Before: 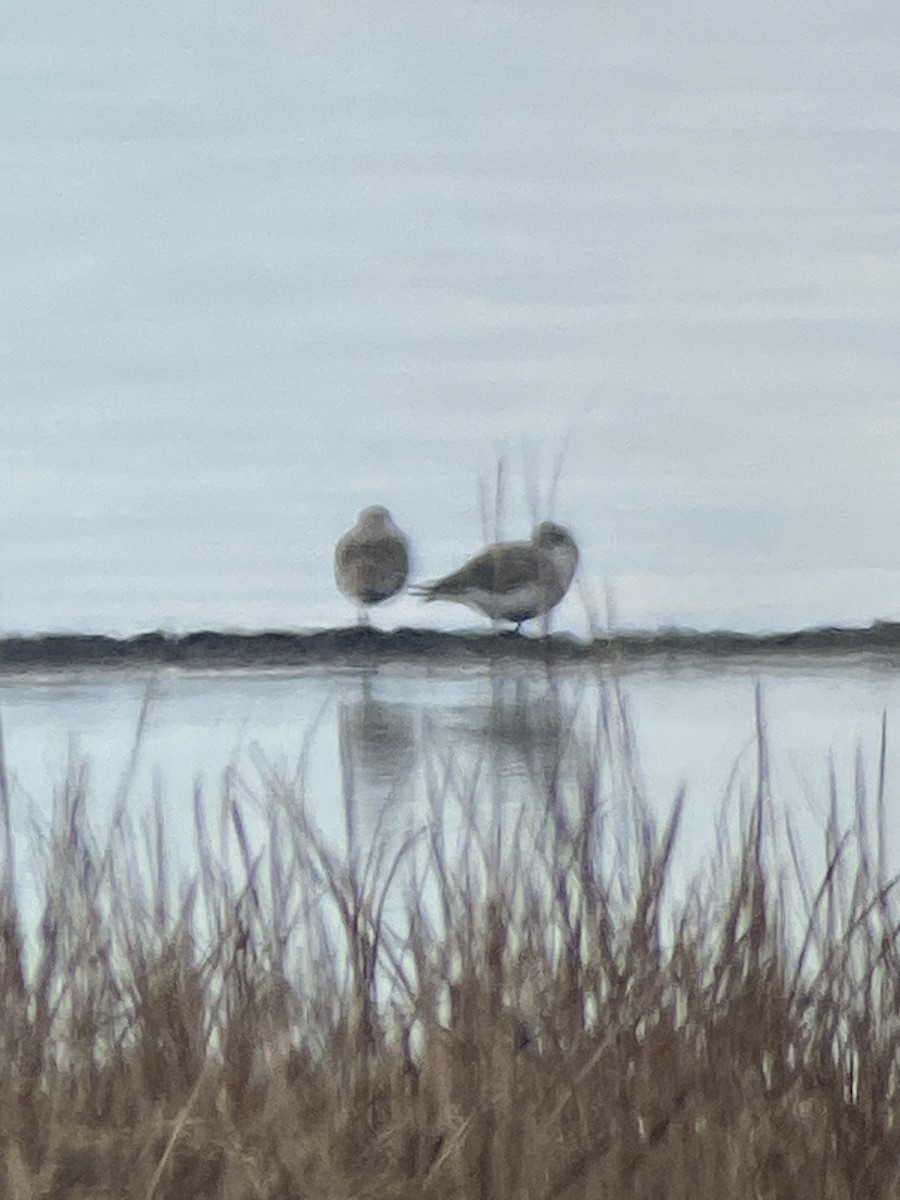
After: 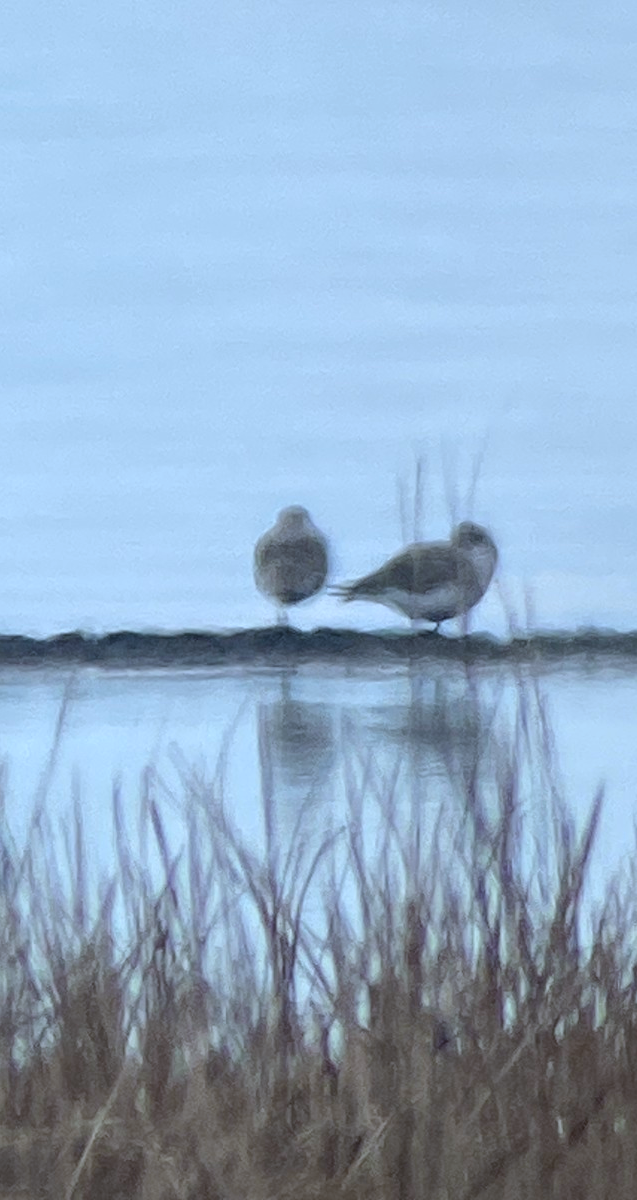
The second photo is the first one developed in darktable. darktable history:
crop and rotate: left 9.061%, right 20.142%
white balance: red 0.926, green 1.003, blue 1.133
